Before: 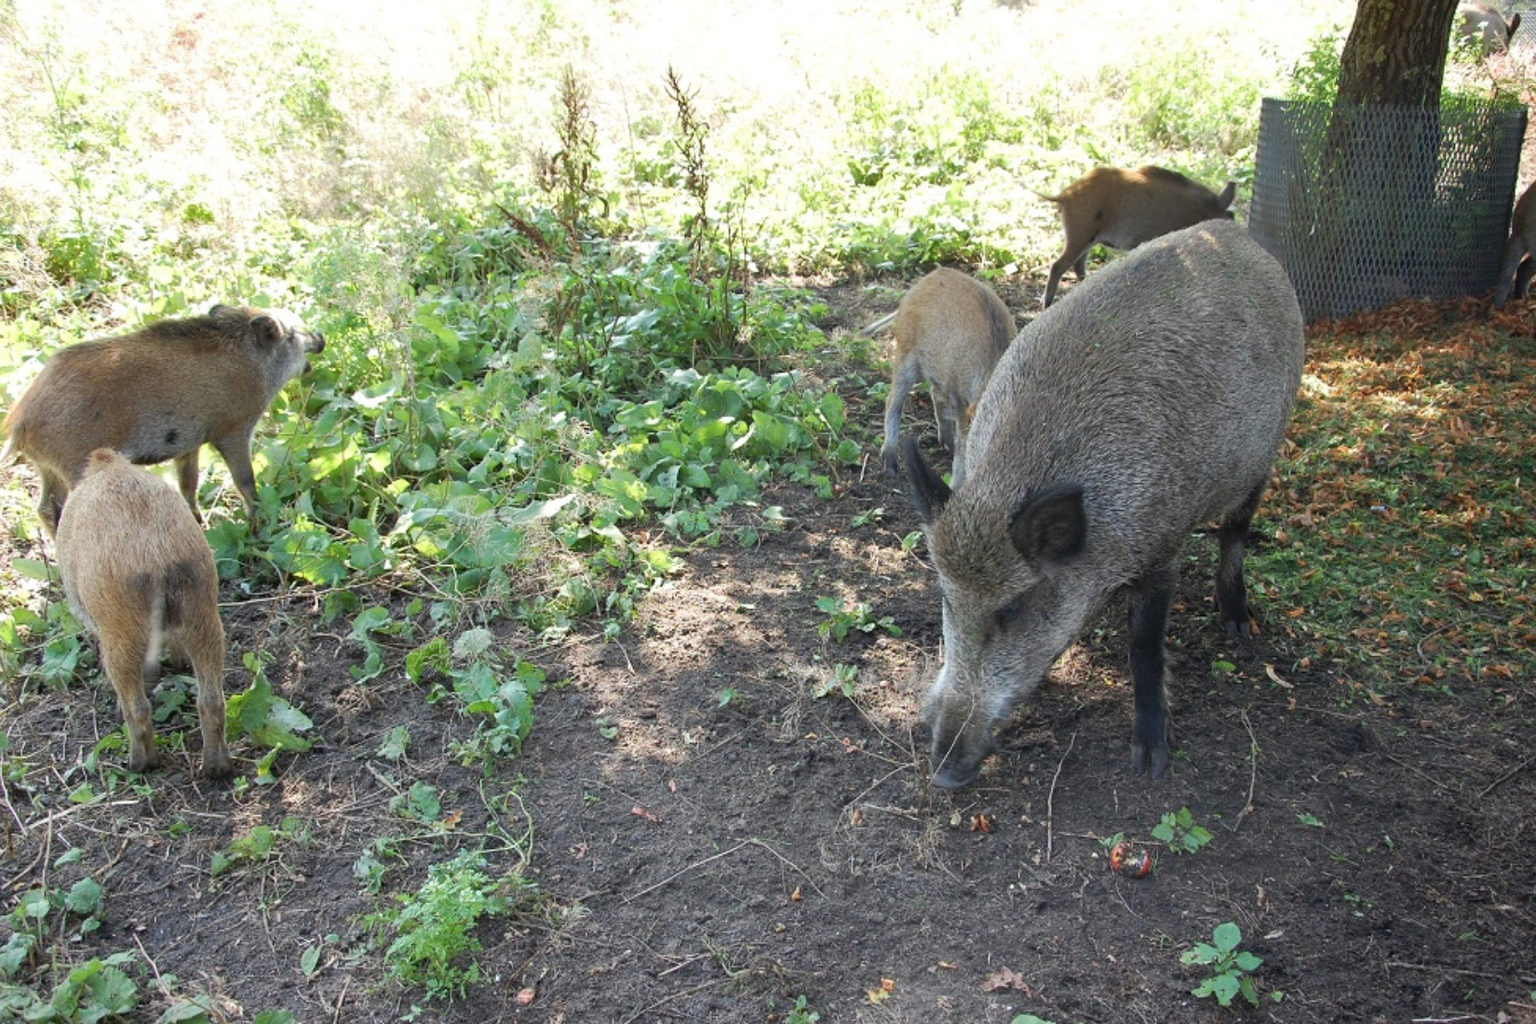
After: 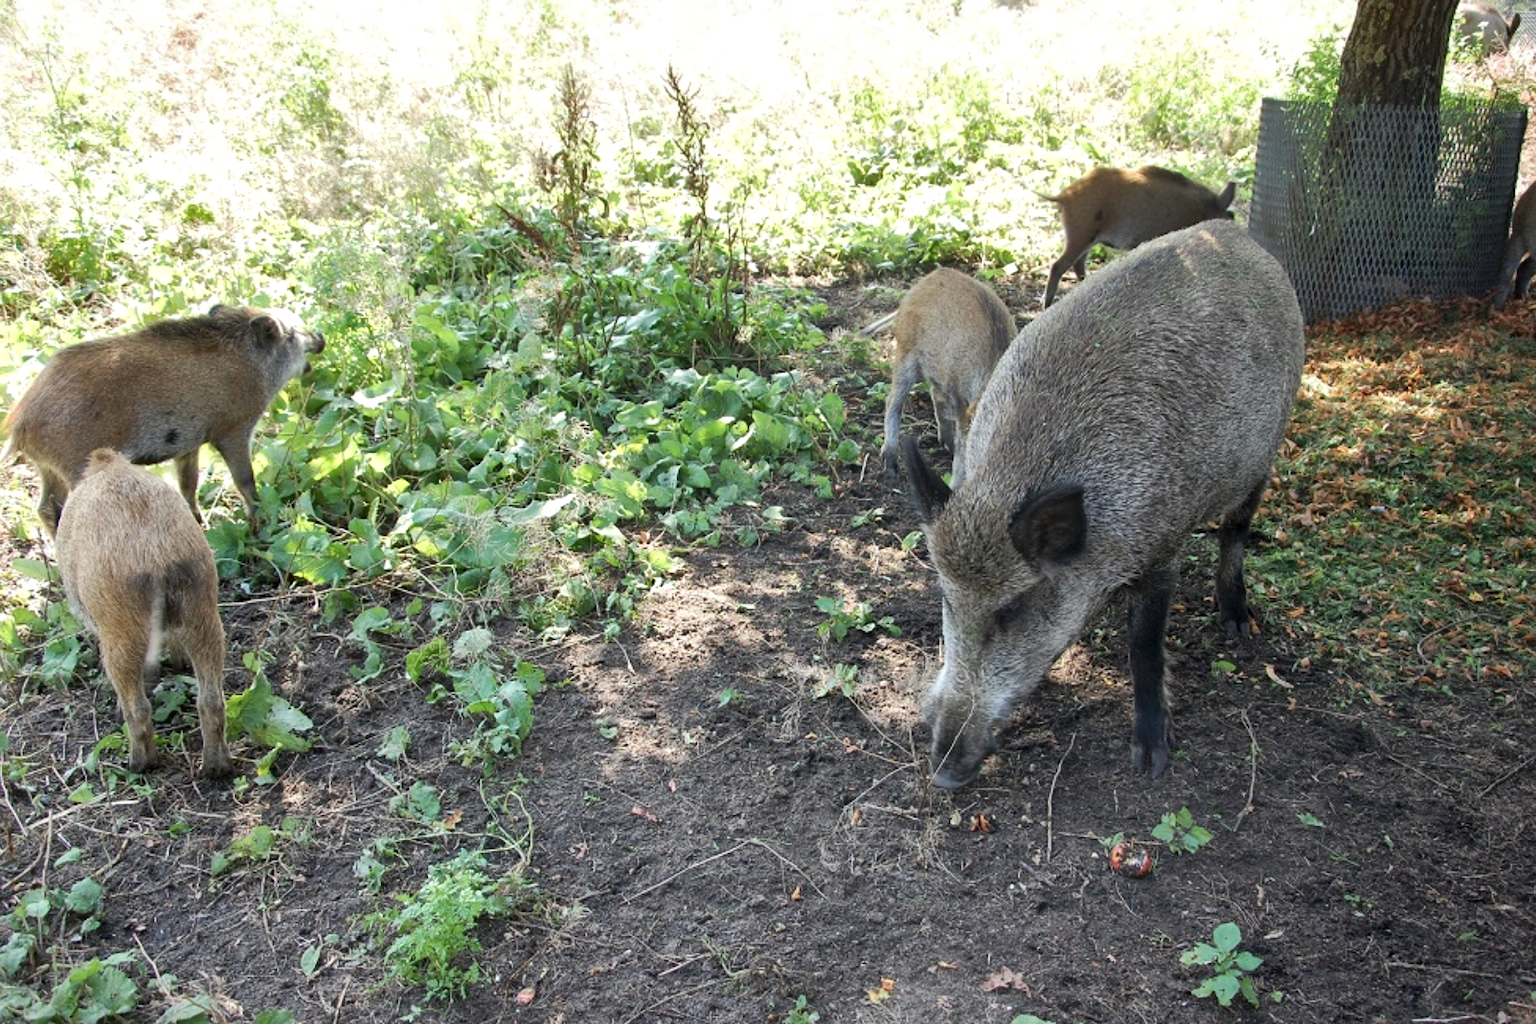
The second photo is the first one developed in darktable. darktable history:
local contrast: mode bilateral grid, contrast 21, coarseness 49, detail 144%, midtone range 0.2
